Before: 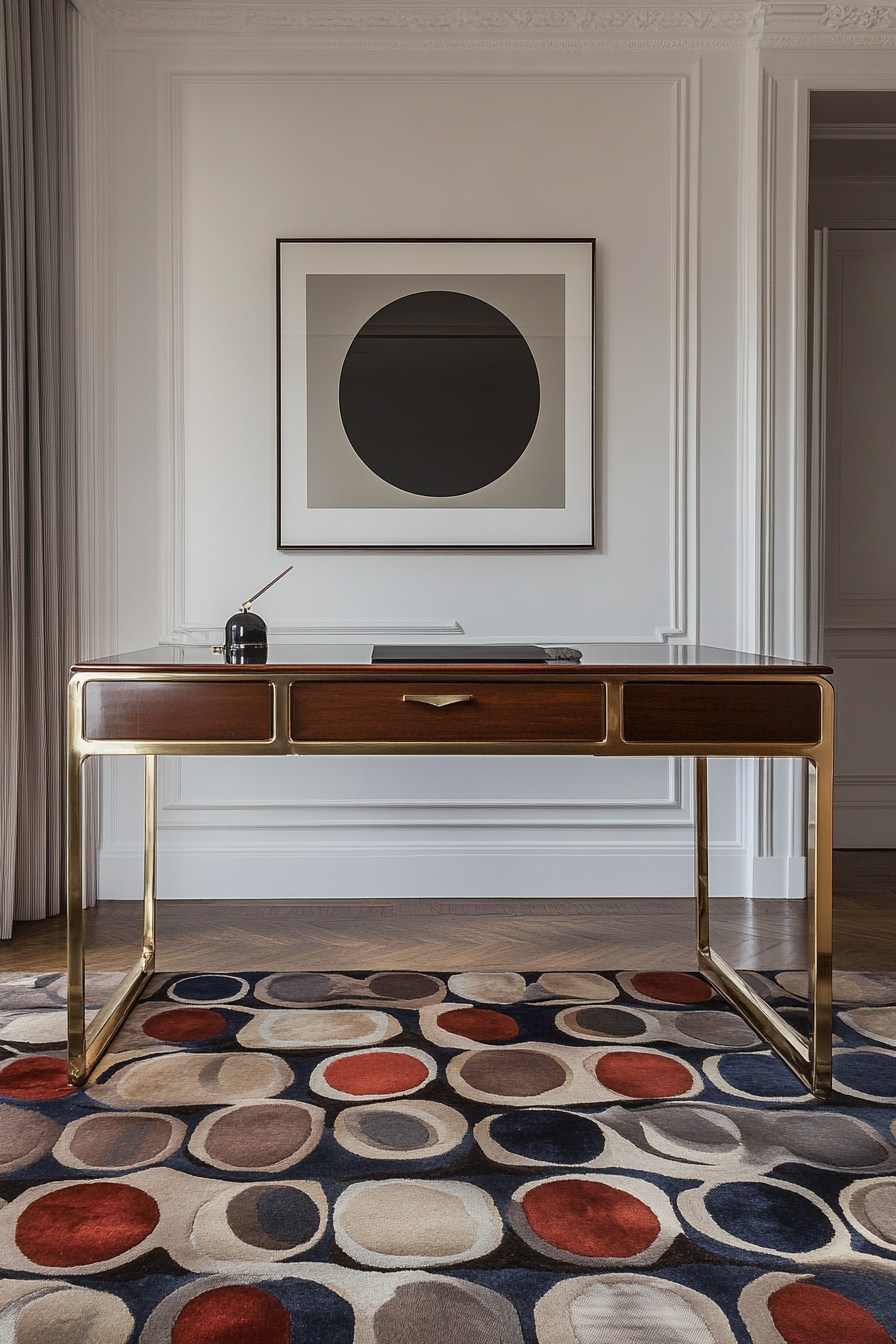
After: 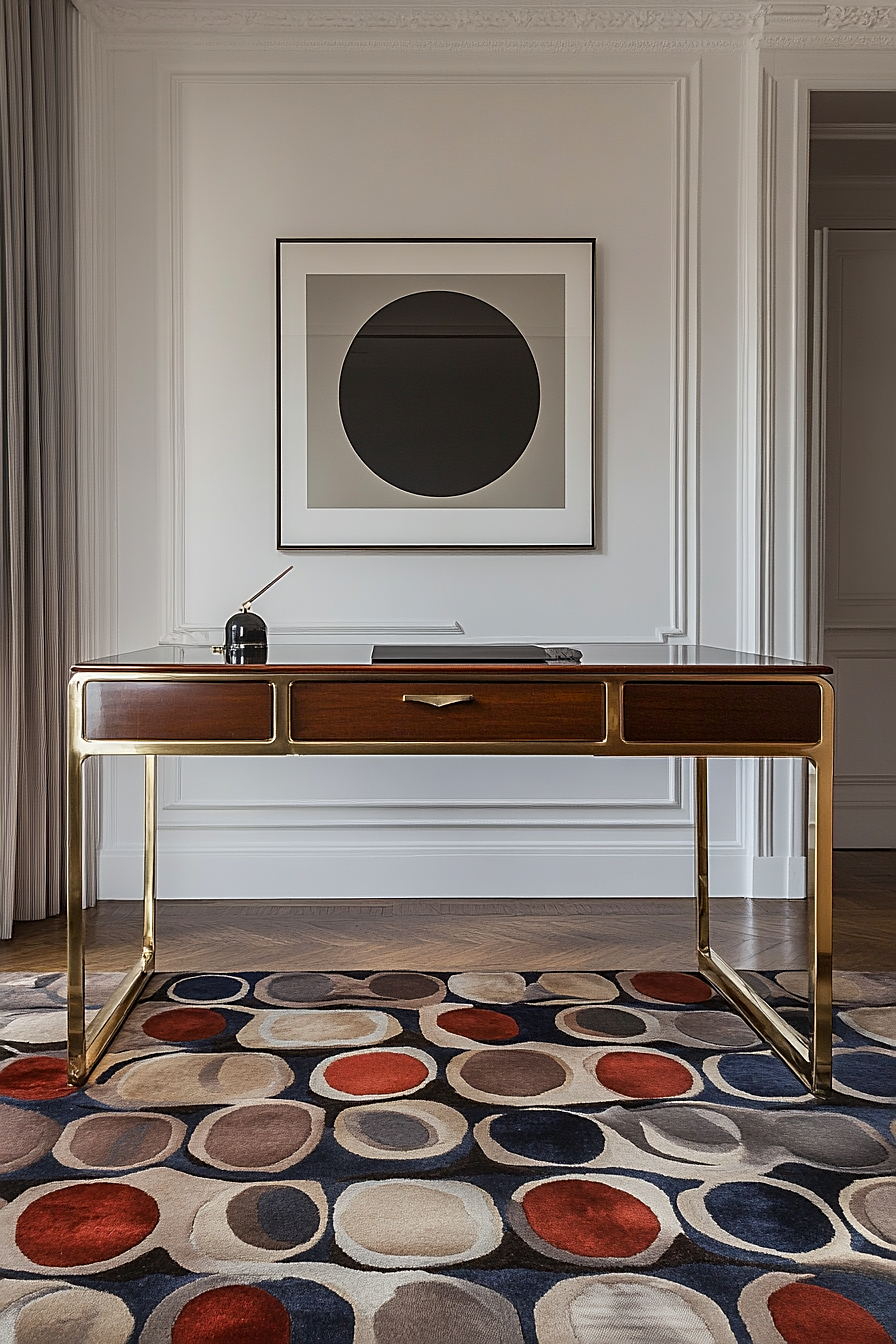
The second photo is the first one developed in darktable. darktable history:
color balance: output saturation 110%
sharpen: on, module defaults
